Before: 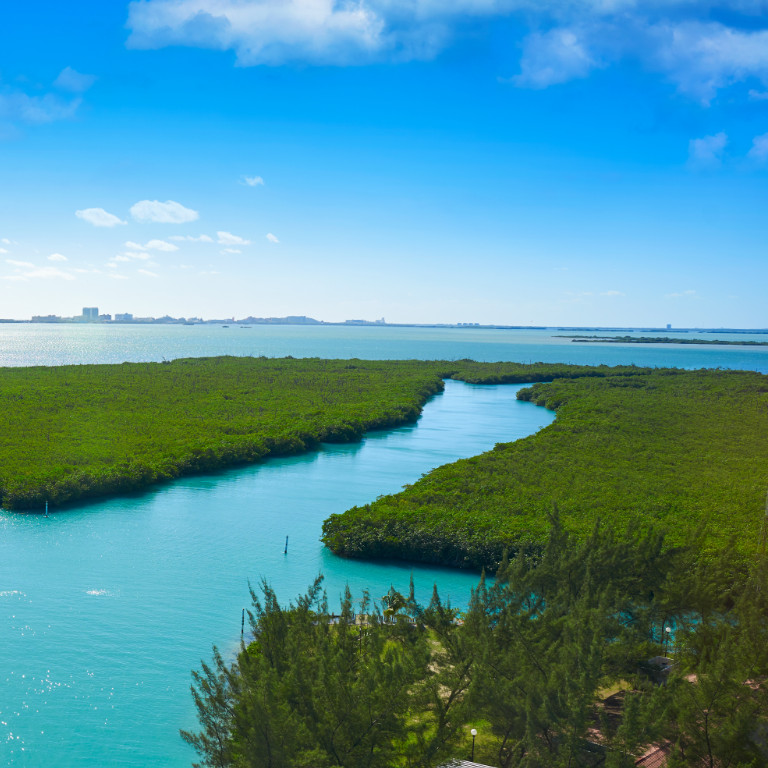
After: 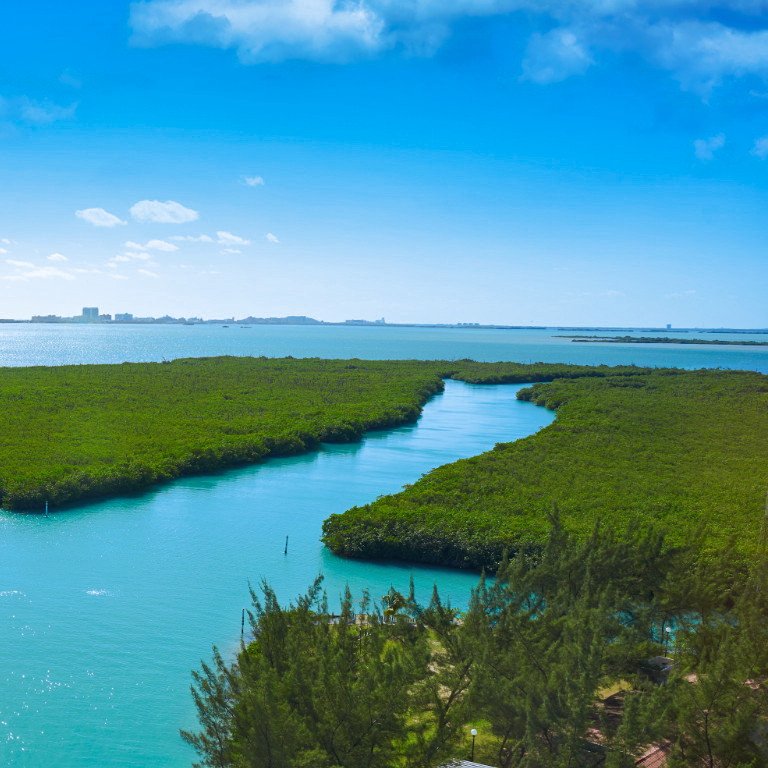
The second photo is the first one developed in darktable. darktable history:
split-toning: shadows › hue 351.18°, shadows › saturation 0.86, highlights › hue 218.82°, highlights › saturation 0.73, balance -19.167
shadows and highlights: shadows 37.27, highlights -28.18, soften with gaussian
